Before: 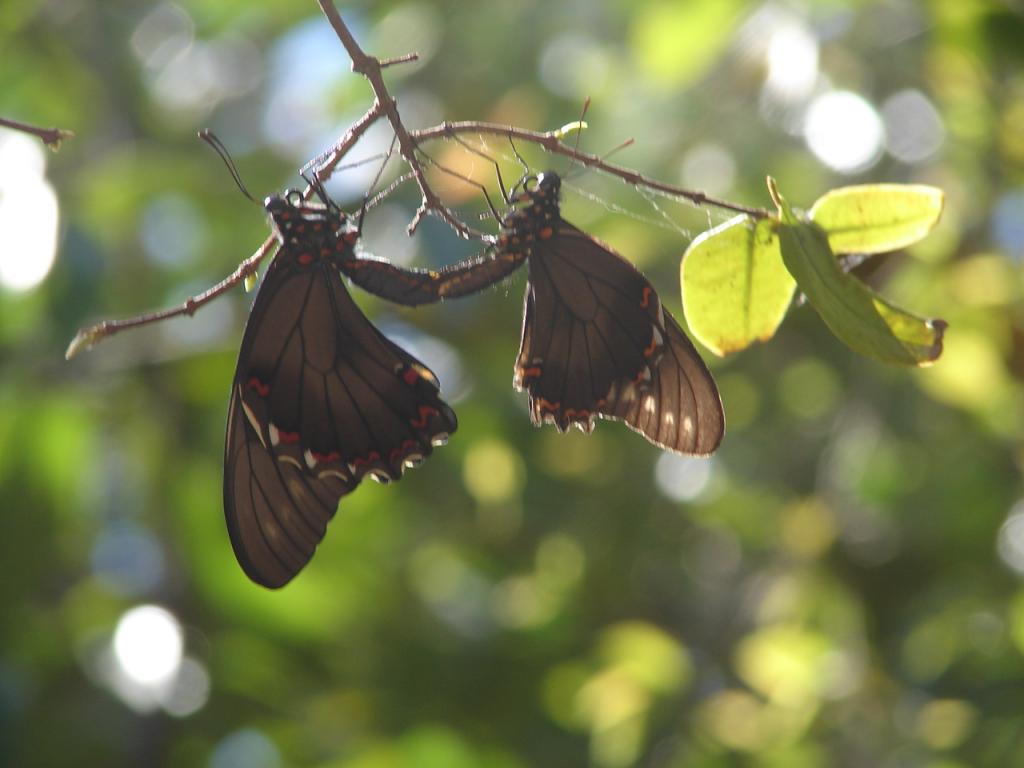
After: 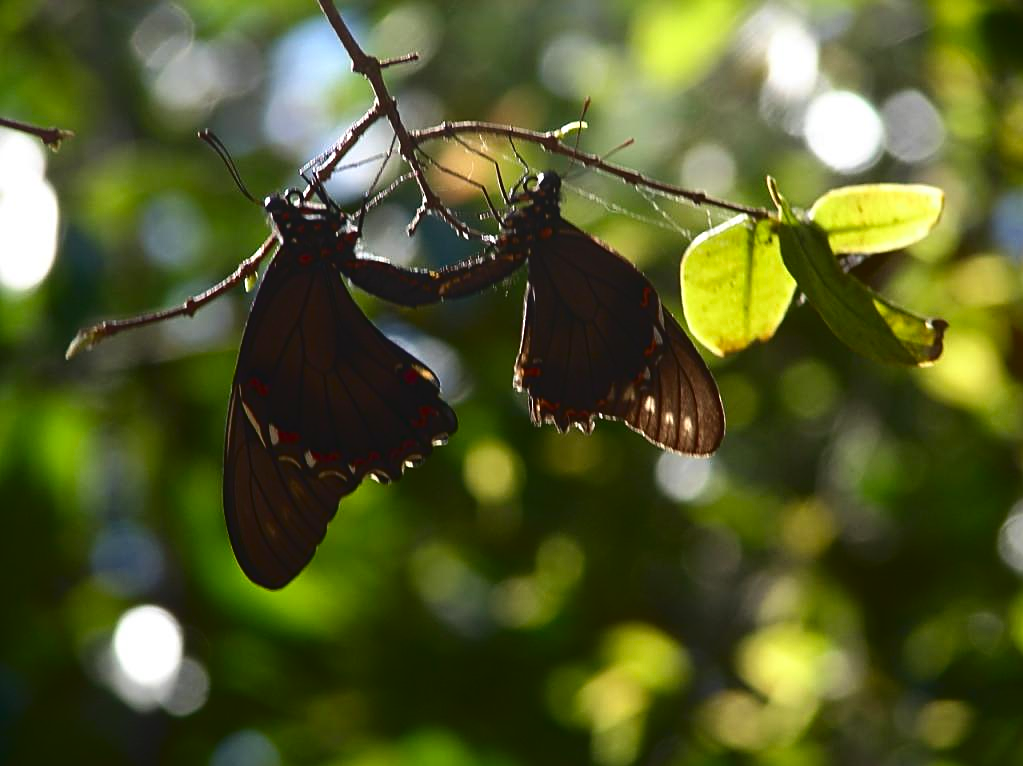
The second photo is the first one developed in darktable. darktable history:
crop: top 0.075%, bottom 0.158%
sharpen: on, module defaults
tone curve: curves: ch0 [(0, 0) (0.003, 0.029) (0.011, 0.034) (0.025, 0.044) (0.044, 0.057) (0.069, 0.07) (0.1, 0.084) (0.136, 0.104) (0.177, 0.127) (0.224, 0.156) (0.277, 0.192) (0.335, 0.236) (0.399, 0.284) (0.468, 0.339) (0.543, 0.393) (0.623, 0.454) (0.709, 0.541) (0.801, 0.65) (0.898, 0.766) (1, 1)], color space Lab, independent channels, preserve colors none
contrast brightness saturation: contrast 0.325, brightness -0.067, saturation 0.174
